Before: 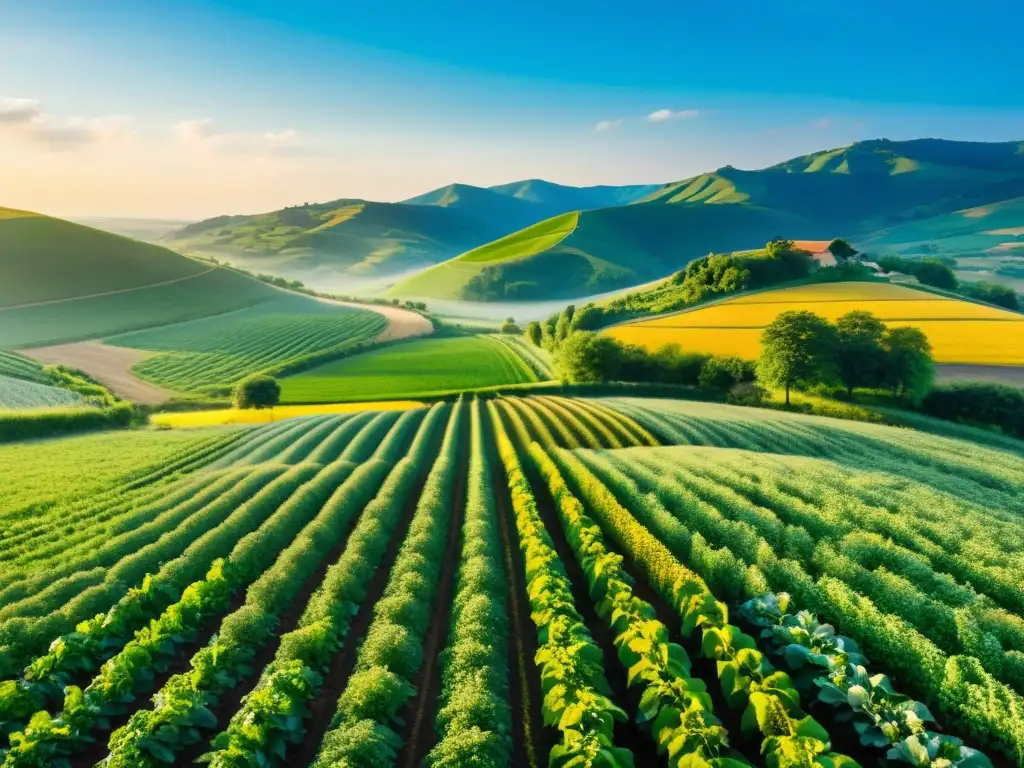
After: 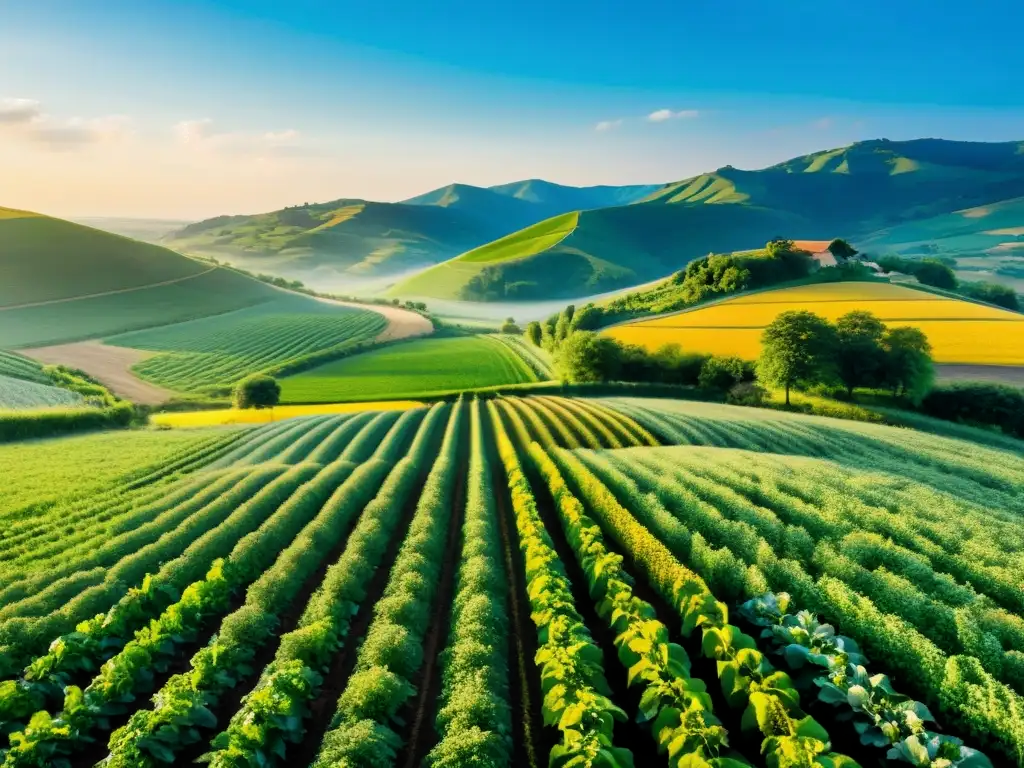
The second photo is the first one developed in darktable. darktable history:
filmic rgb: middle gray luminance 18.22%, black relative exposure -11.4 EV, white relative exposure 2.59 EV, target black luminance 0%, hardness 8.41, latitude 98.22%, contrast 1.083, shadows ↔ highlights balance 0.511%, iterations of high-quality reconstruction 0
color correction: highlights b* 0.053
